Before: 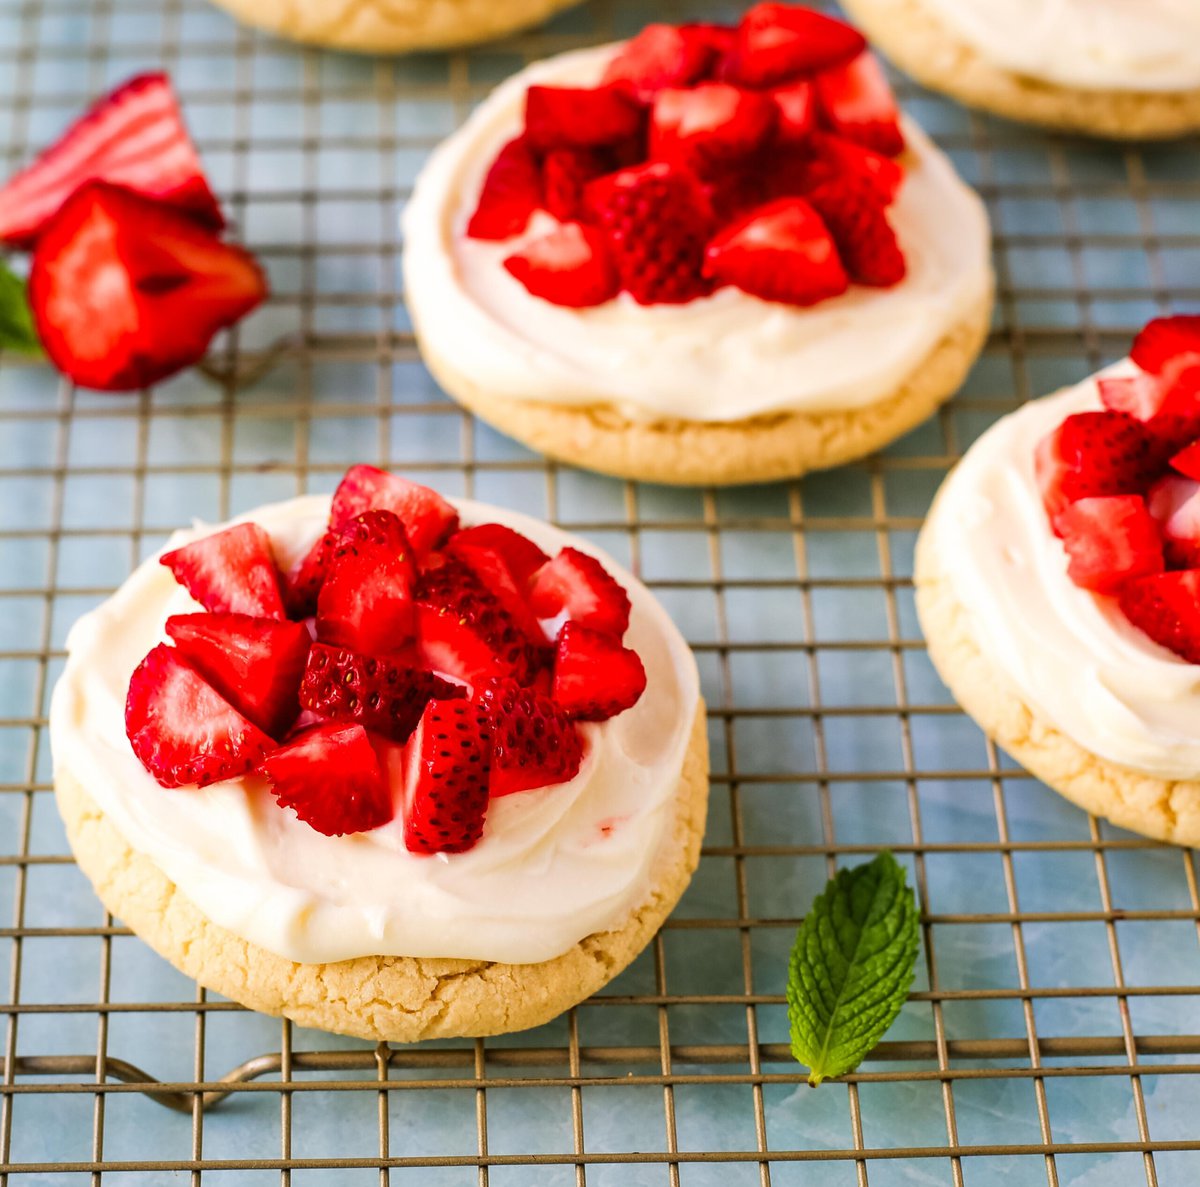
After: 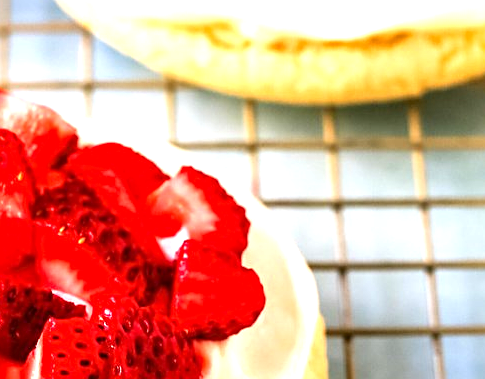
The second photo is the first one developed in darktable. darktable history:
crop: left 31.751%, top 32.172%, right 27.8%, bottom 35.83%
sharpen: radius 2.529, amount 0.323
exposure: black level correction 0.001, exposure 1.129 EV, compensate exposure bias true, compensate highlight preservation false
